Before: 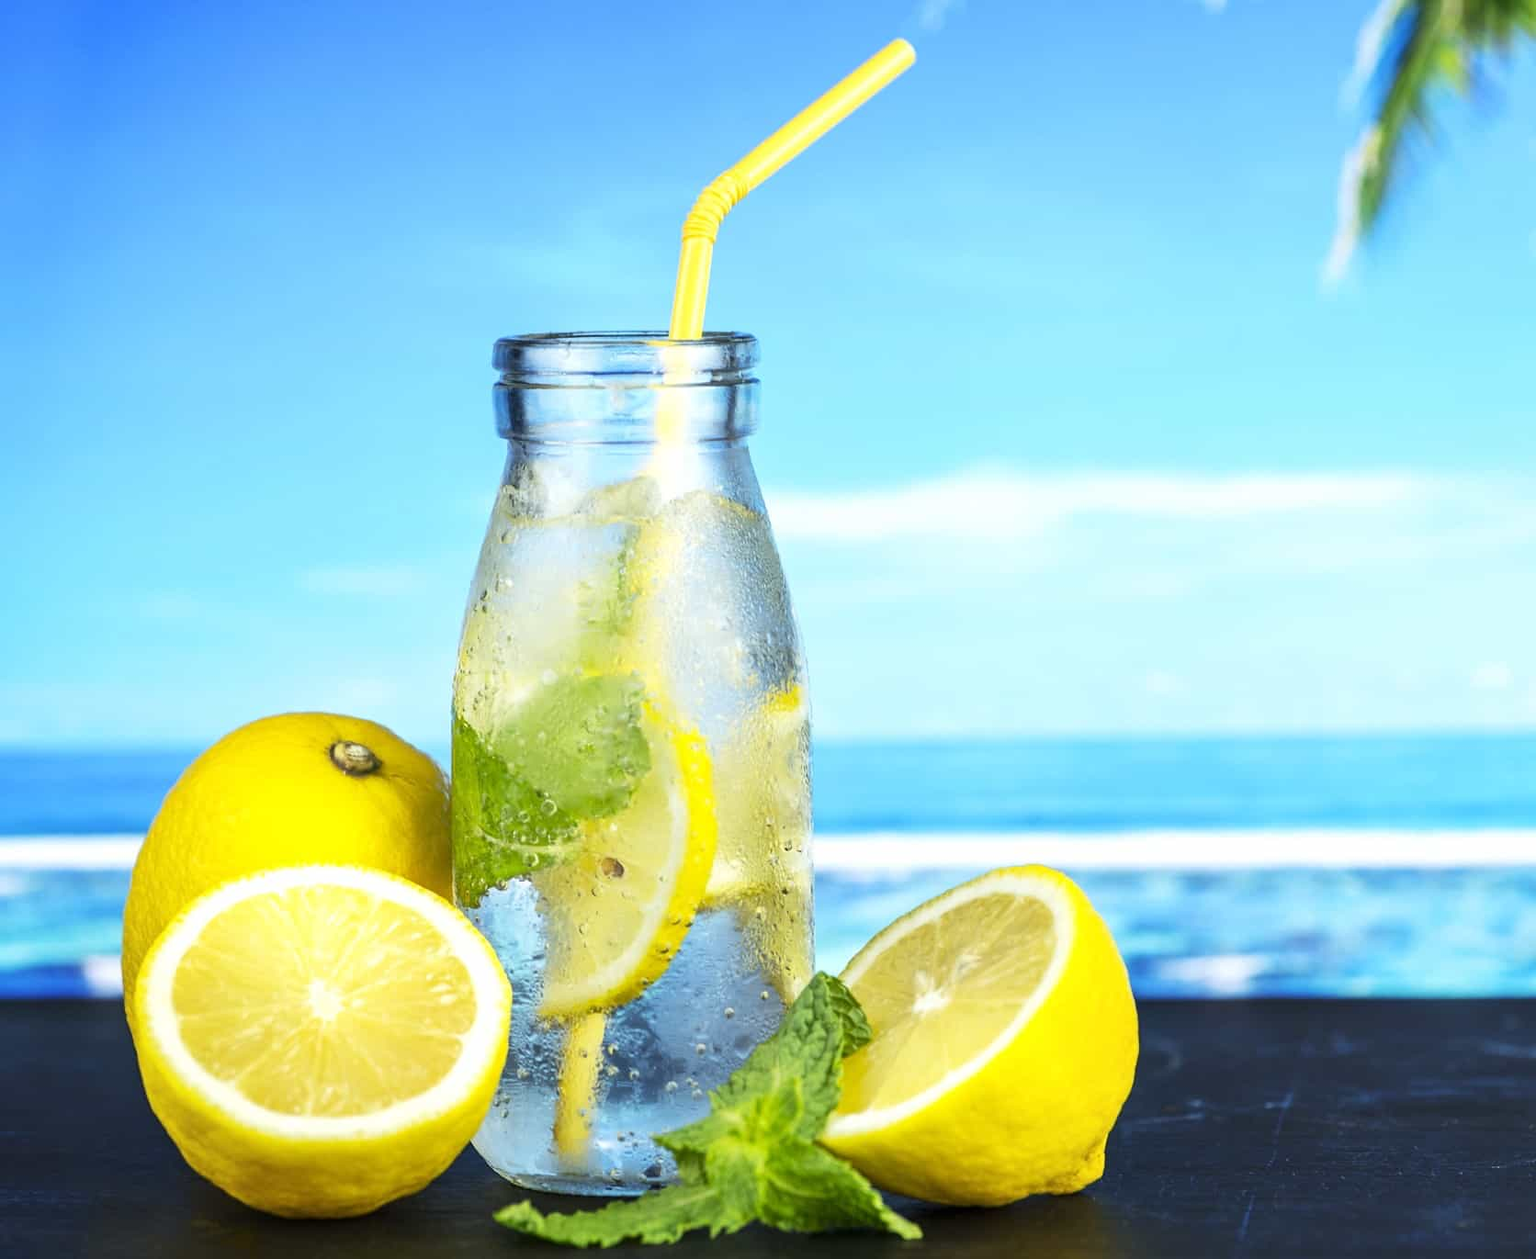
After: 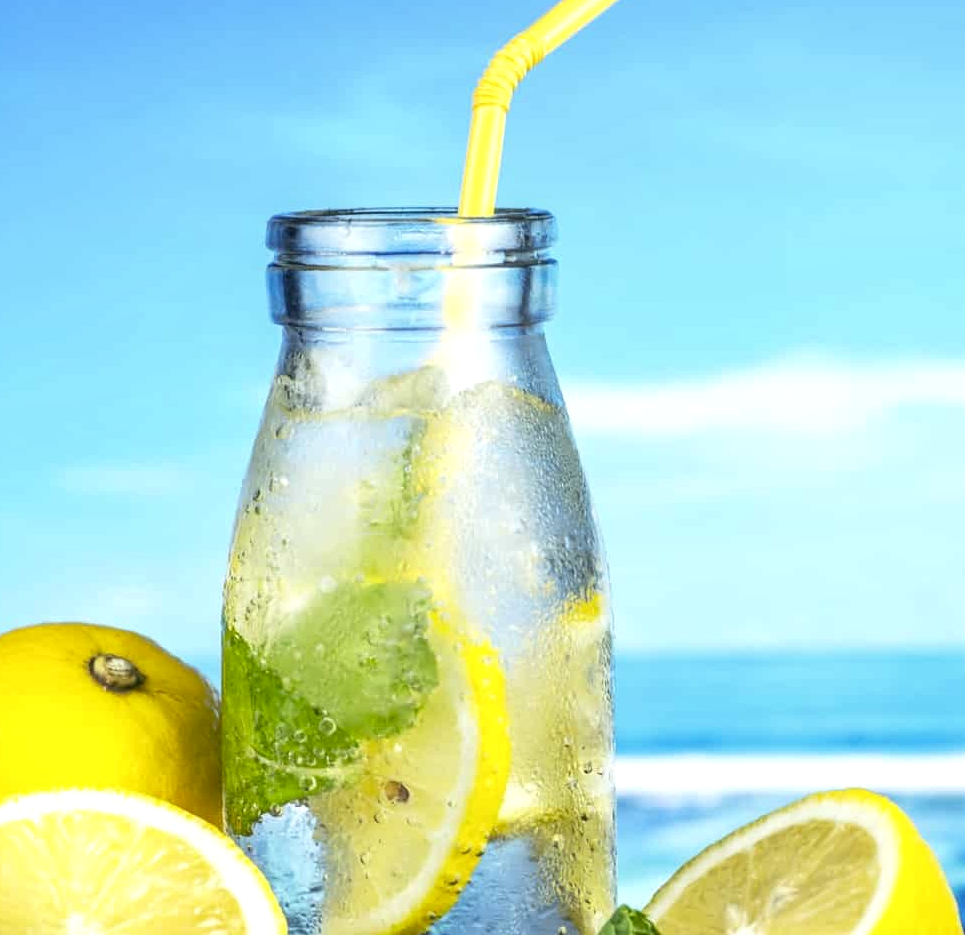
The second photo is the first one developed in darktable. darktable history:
local contrast: on, module defaults
exposure: compensate highlight preservation false
crop: left 16.202%, top 11.208%, right 26.045%, bottom 20.557%
